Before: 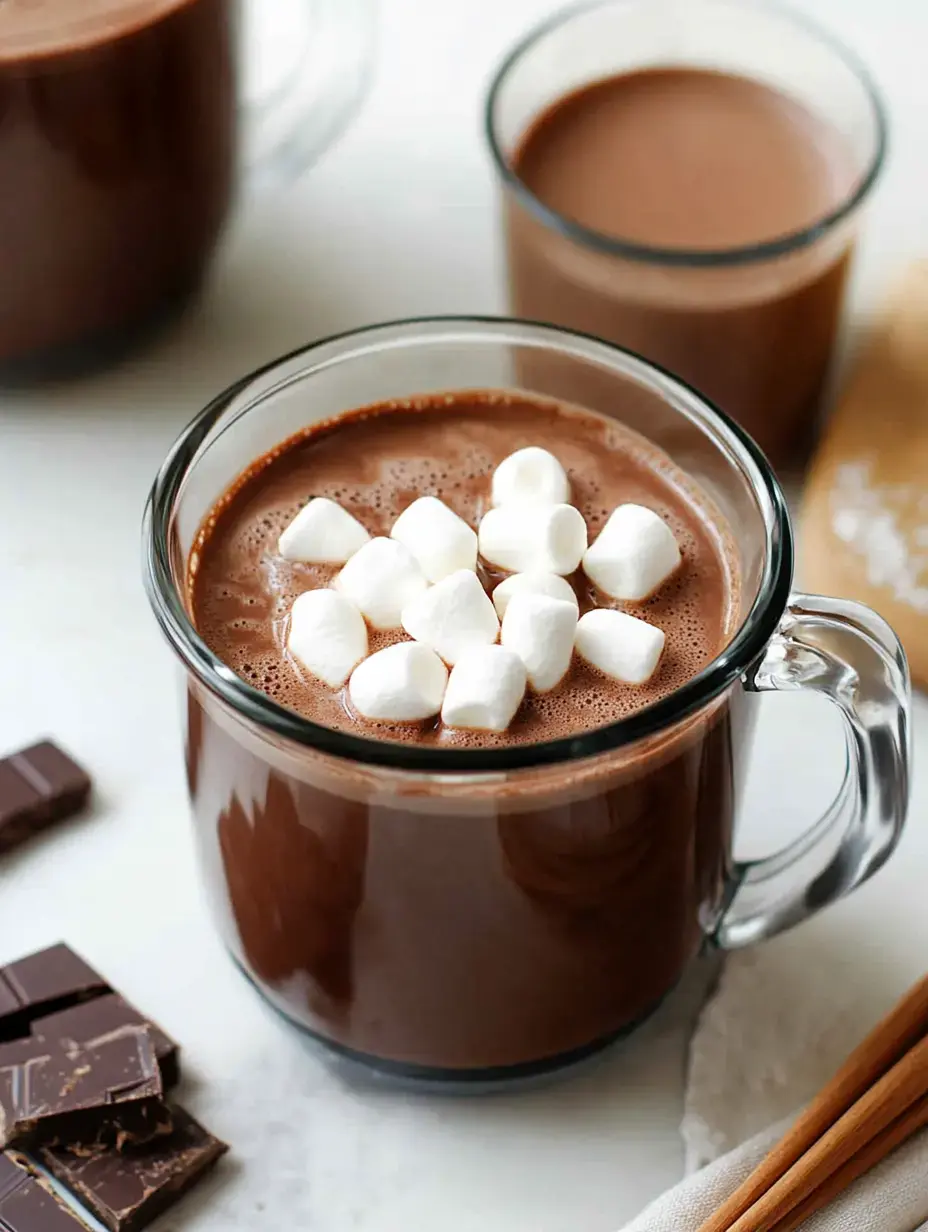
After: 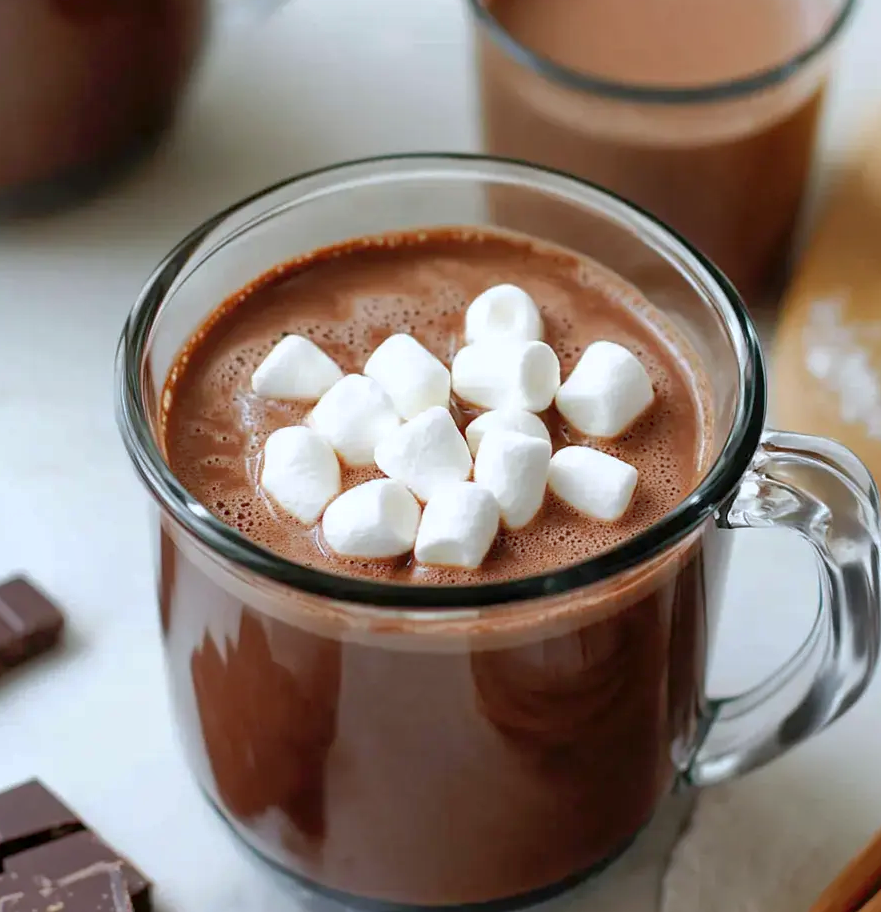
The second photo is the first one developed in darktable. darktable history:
crop and rotate: left 2.991%, top 13.302%, right 1.981%, bottom 12.636%
shadows and highlights: on, module defaults
white balance: red 0.976, blue 1.04
